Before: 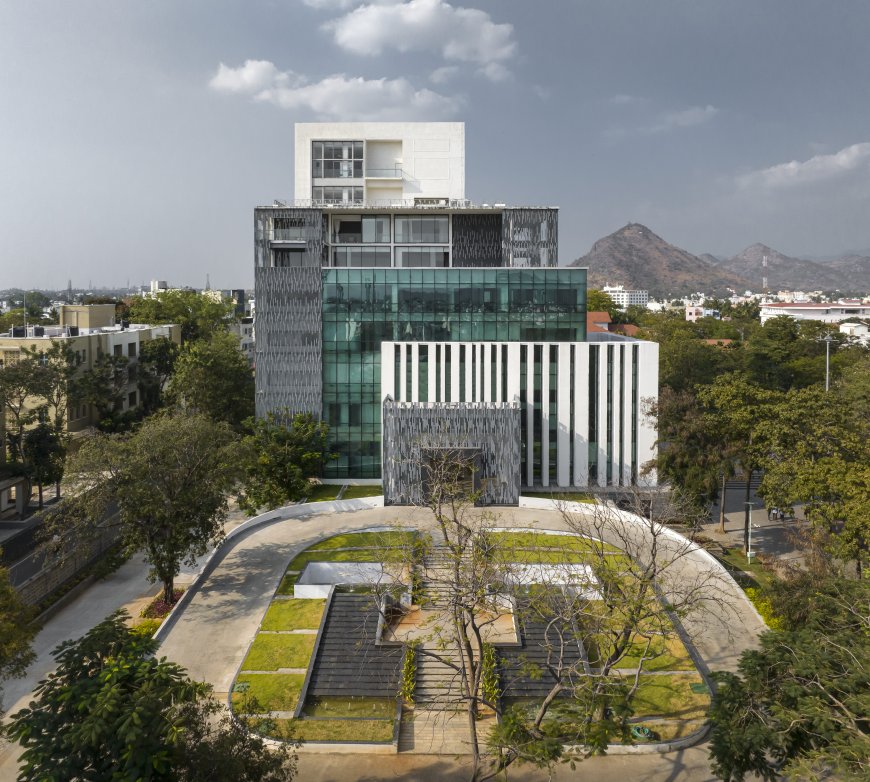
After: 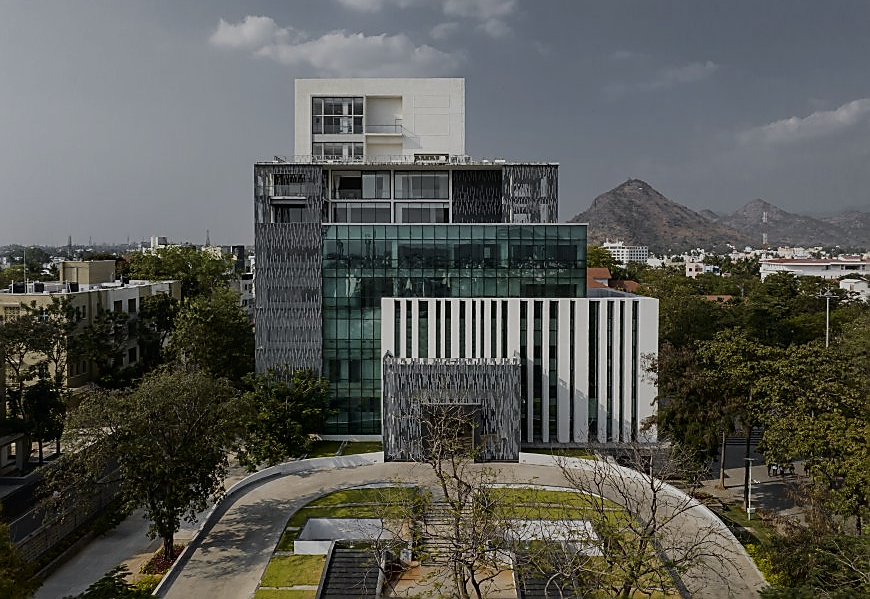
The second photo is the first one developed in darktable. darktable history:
exposure: exposure -1.375 EV, compensate highlight preservation false
crop: top 5.639%, bottom 17.663%
color zones: curves: ch1 [(0, 0.525) (0.143, 0.556) (0.286, 0.52) (0.429, 0.5) (0.571, 0.5) (0.714, 0.5) (0.857, 0.503) (1, 0.525)]
sharpen: radius 1.361, amount 1.232, threshold 0.632
tone curve: curves: ch0 [(0, 0) (0.004, 0.001) (0.133, 0.112) (0.325, 0.362) (0.832, 0.893) (1, 1)], color space Lab, independent channels, preserve colors none
